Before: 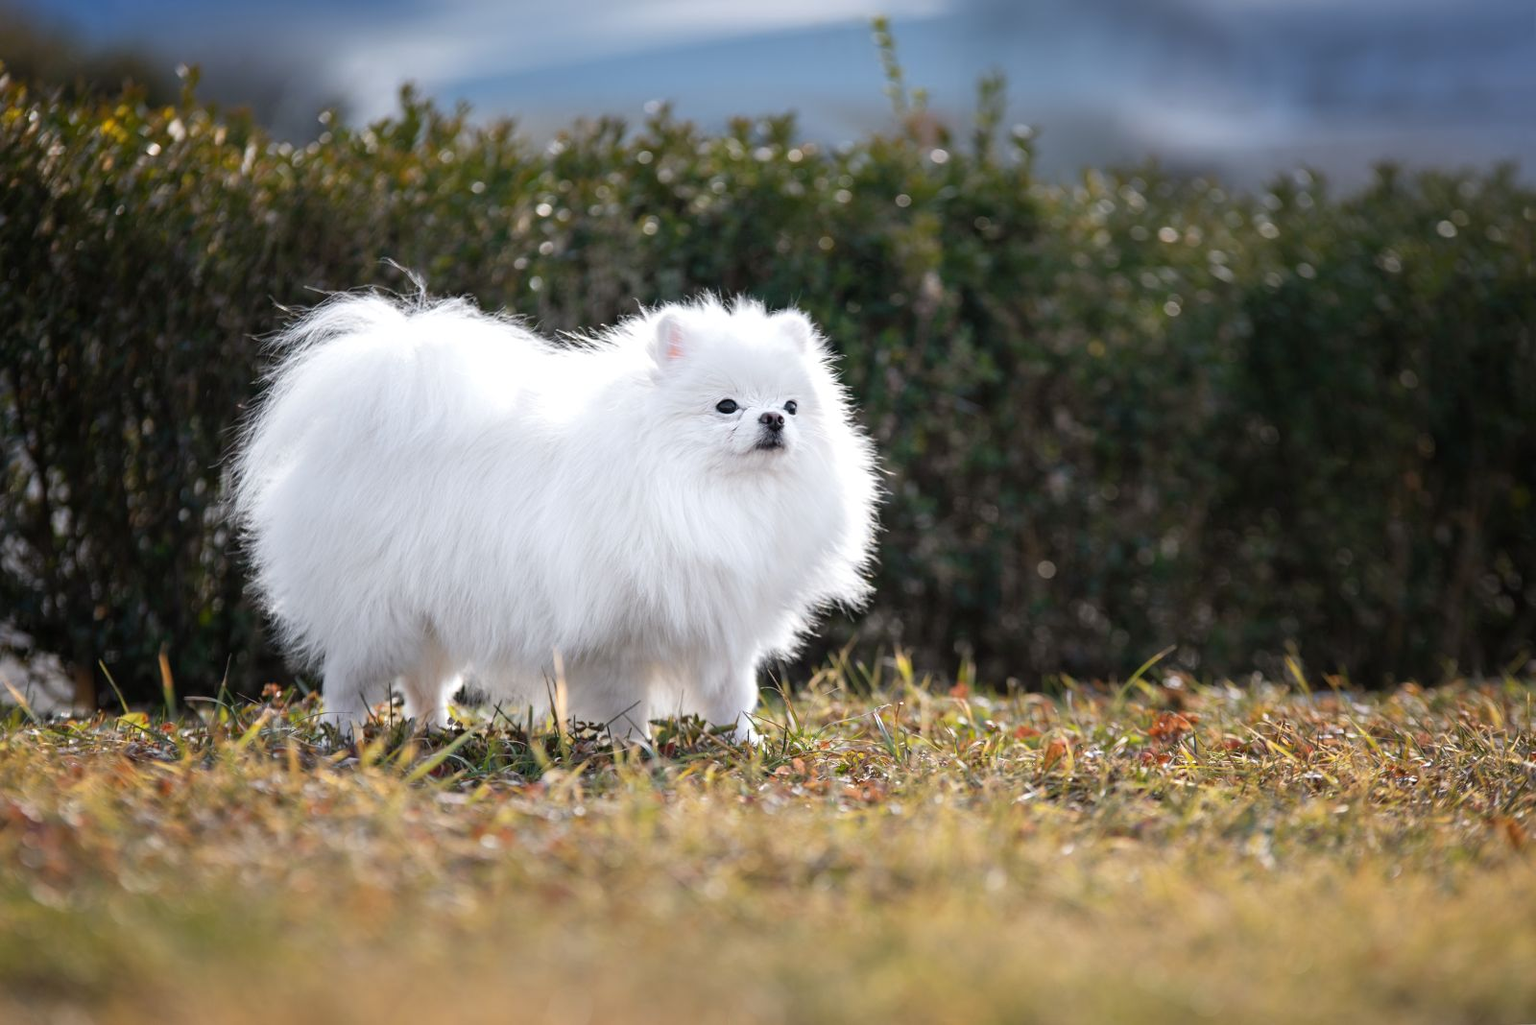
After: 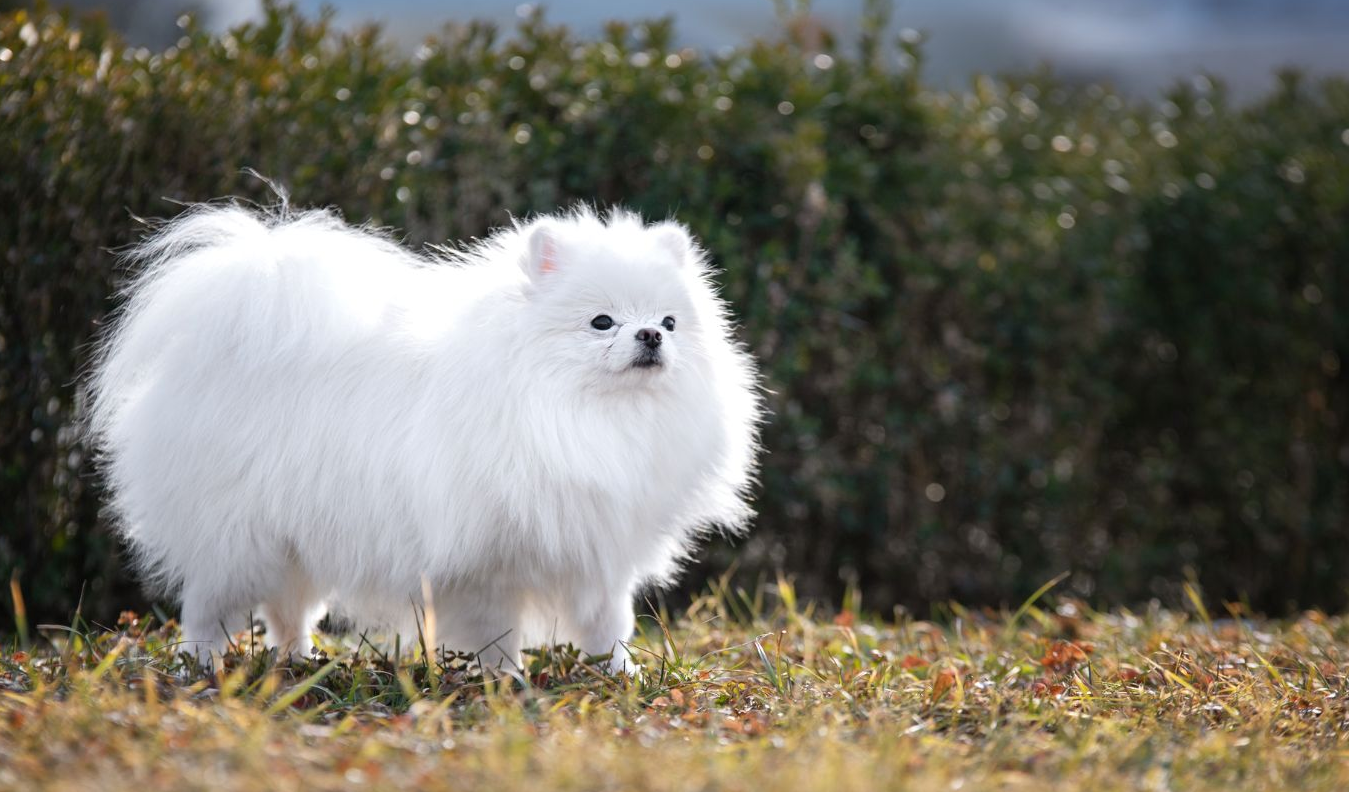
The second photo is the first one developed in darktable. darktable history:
crop and rotate: left 9.689%, top 9.523%, right 5.962%, bottom 16.267%
